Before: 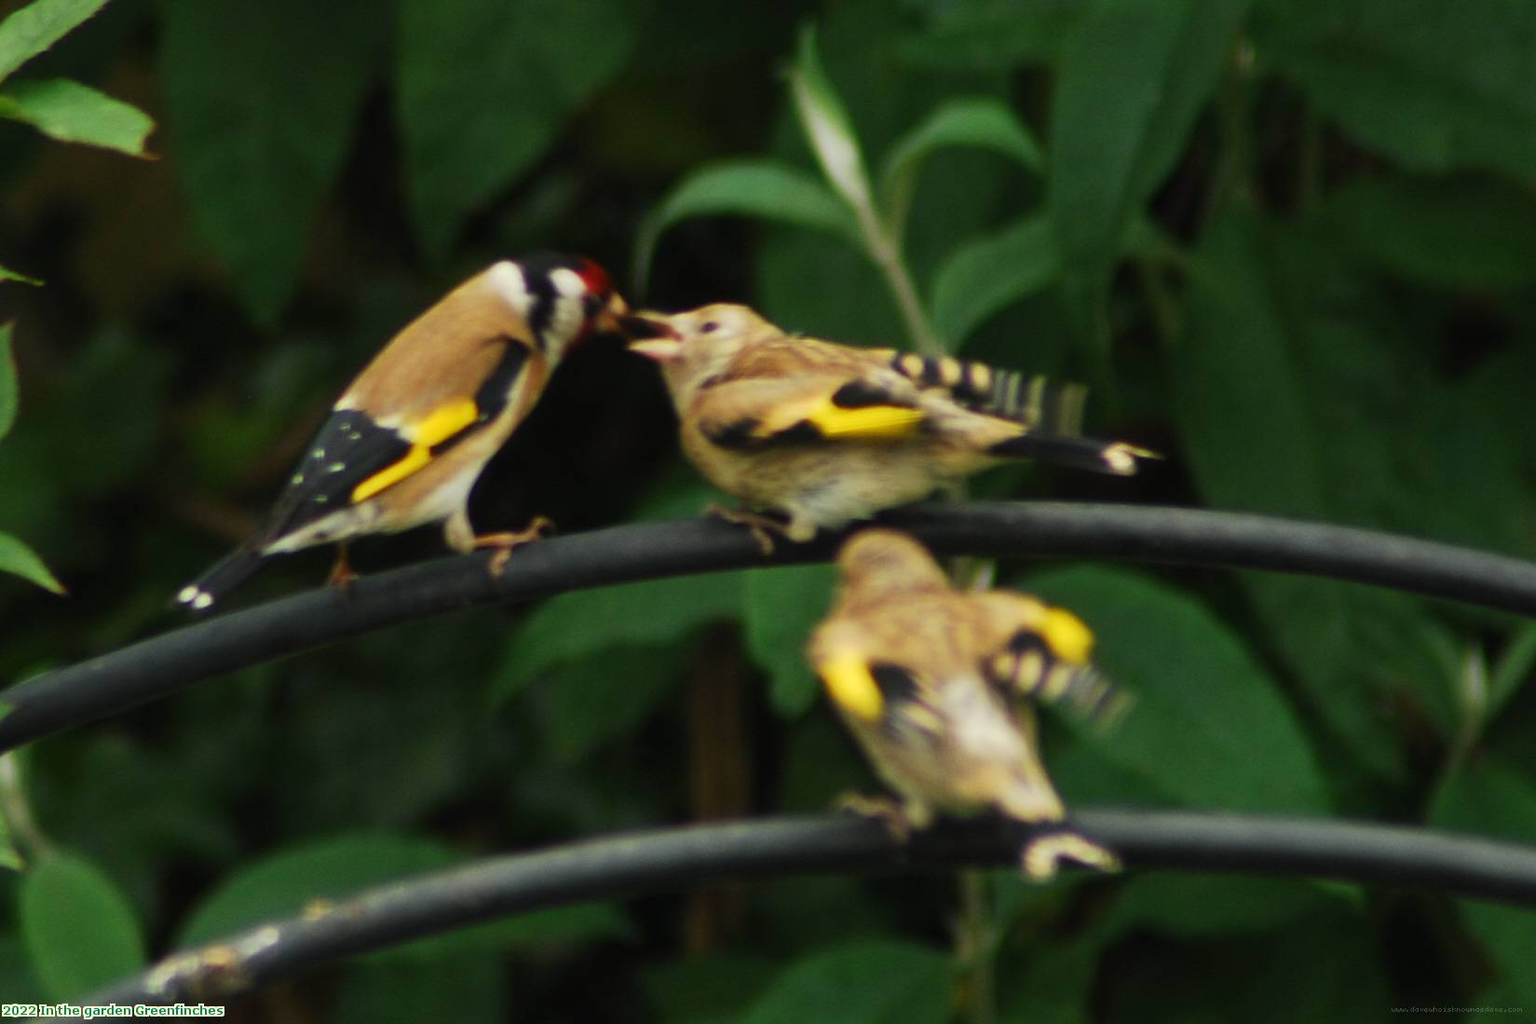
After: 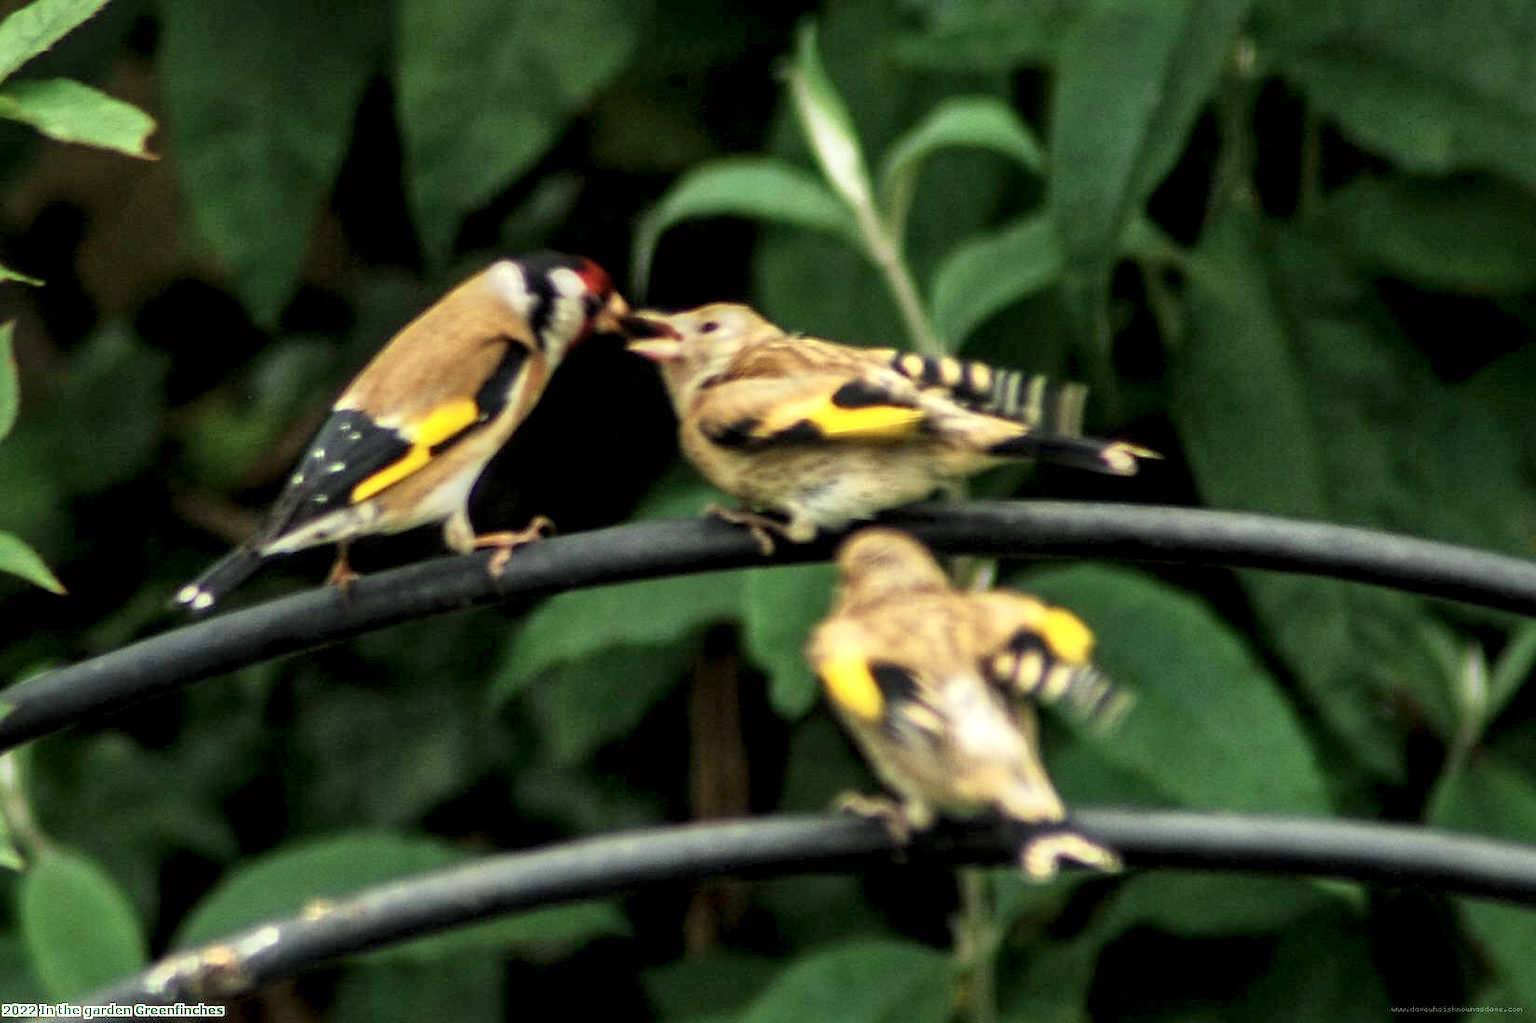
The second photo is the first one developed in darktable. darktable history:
sharpen: radius 1, threshold 1
local contrast: highlights 20%, detail 197%
shadows and highlights: shadows 40, highlights -60
